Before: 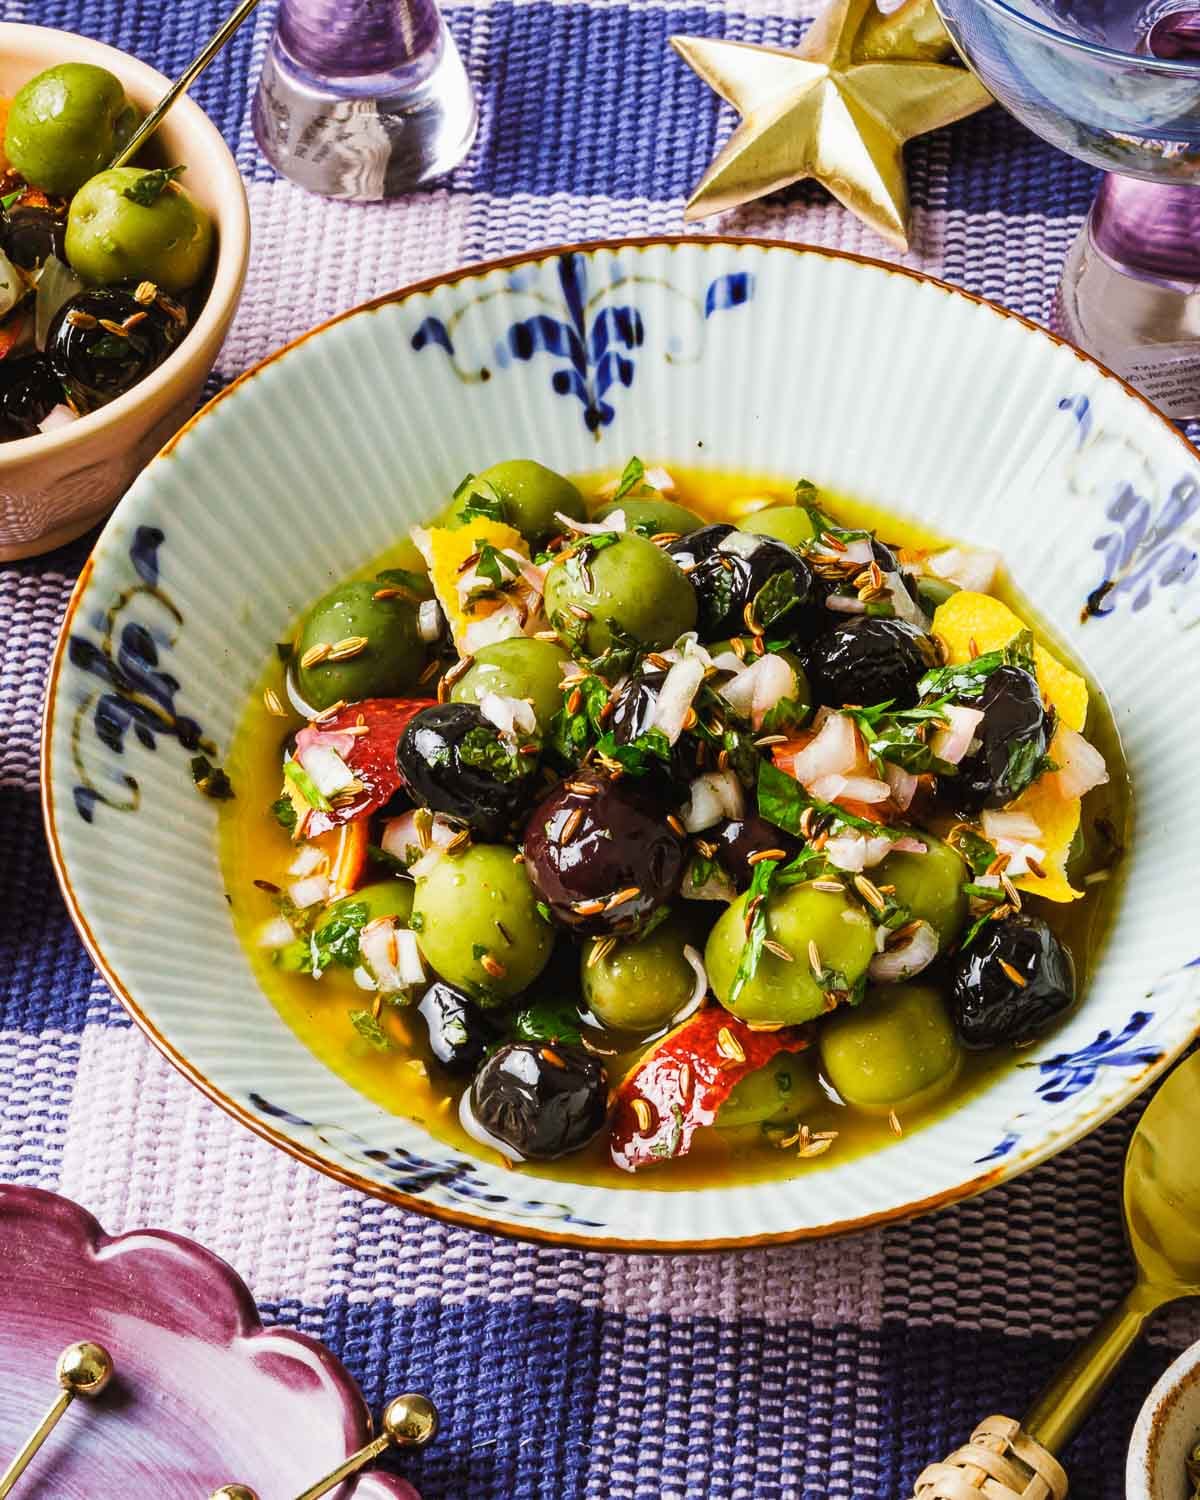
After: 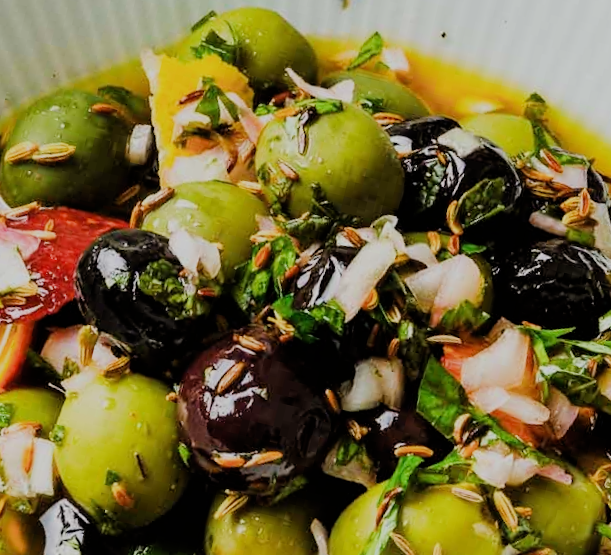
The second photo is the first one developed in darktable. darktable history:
crop: left 31.751%, top 32.172%, right 27.8%, bottom 35.83%
tone equalizer: on, module defaults
rotate and perspective: rotation 13.27°, automatic cropping off
filmic rgb: black relative exposure -6.82 EV, white relative exposure 5.89 EV, hardness 2.71
